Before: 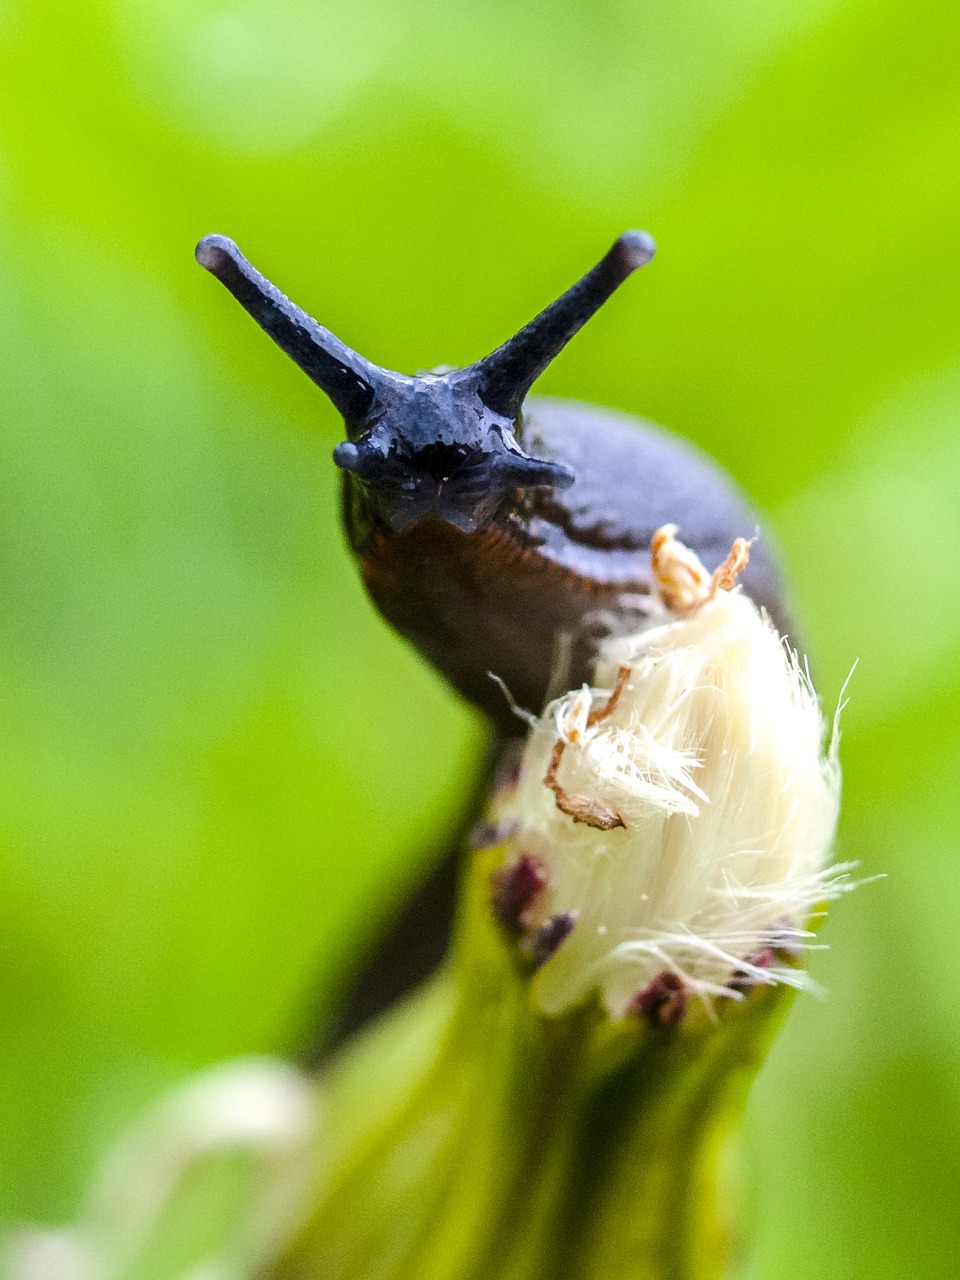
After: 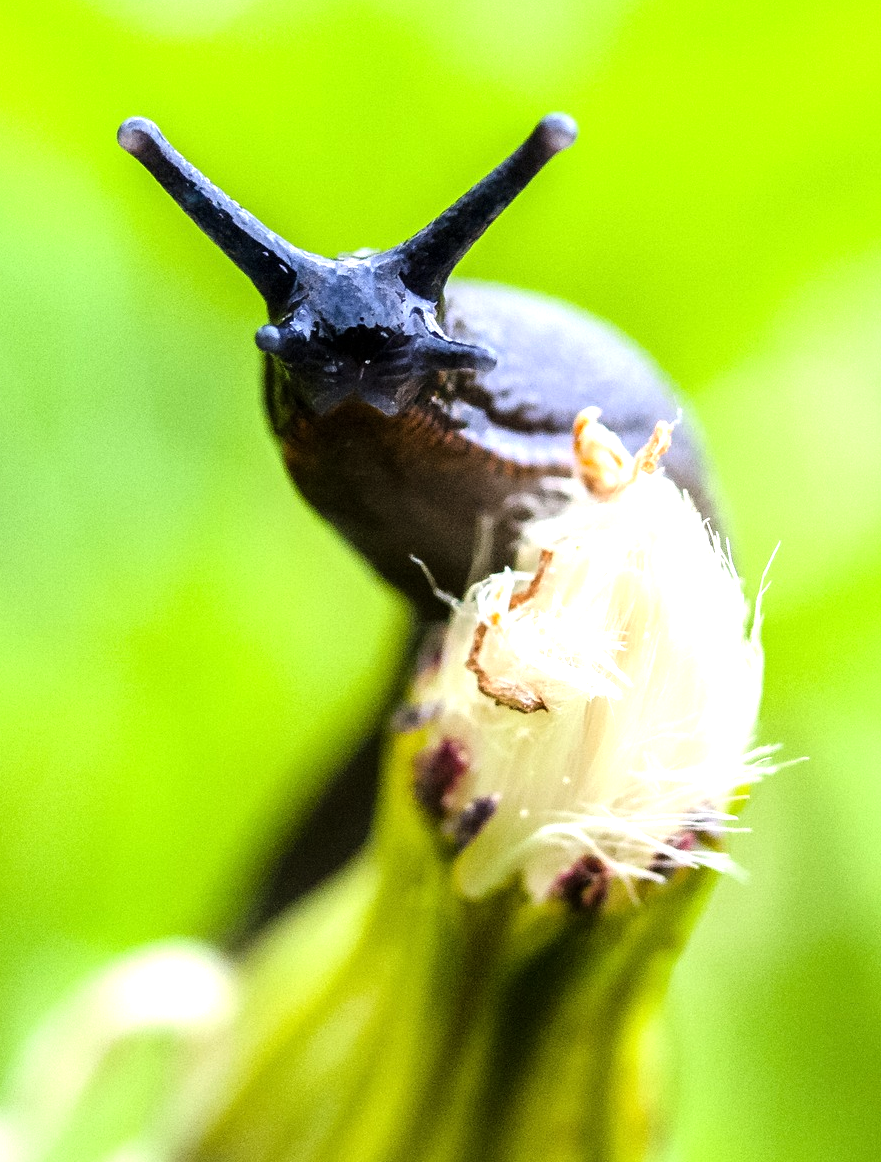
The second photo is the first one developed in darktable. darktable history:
exposure: compensate exposure bias true, compensate highlight preservation false
tone equalizer: -8 EV -0.726 EV, -7 EV -0.715 EV, -6 EV -0.594 EV, -5 EV -0.387 EV, -3 EV 0.403 EV, -2 EV 0.6 EV, -1 EV 0.674 EV, +0 EV 0.76 EV
crop and rotate: left 8.191%, top 9.159%
